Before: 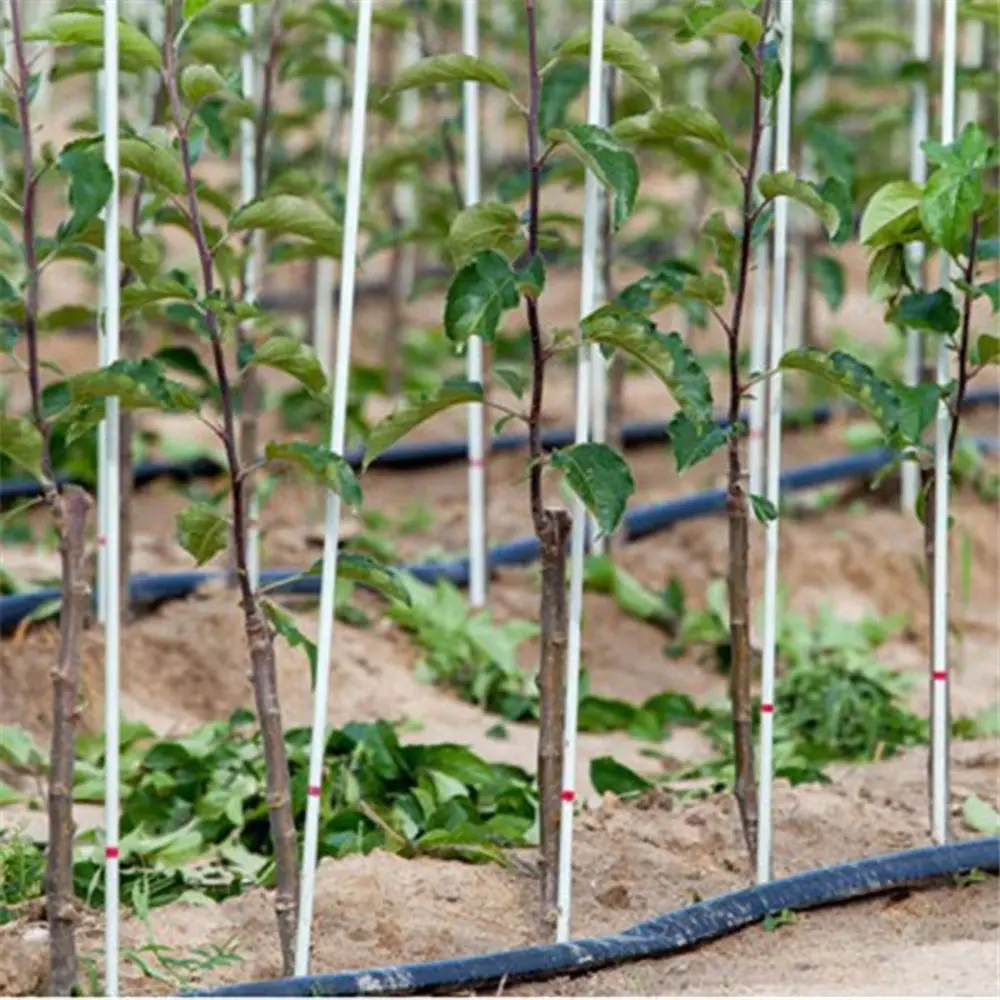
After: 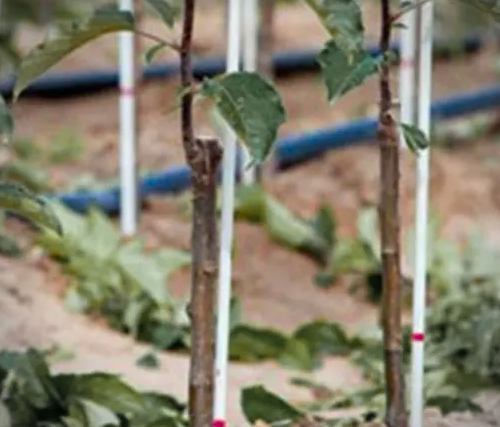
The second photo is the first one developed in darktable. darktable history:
vignetting: brightness -0.477
color zones: curves: ch1 [(0.263, 0.53) (0.376, 0.287) (0.487, 0.512) (0.748, 0.547) (1, 0.513)]; ch2 [(0.262, 0.45) (0.751, 0.477)]
crop: left 34.937%, top 37.133%, right 14.996%, bottom 20.078%
